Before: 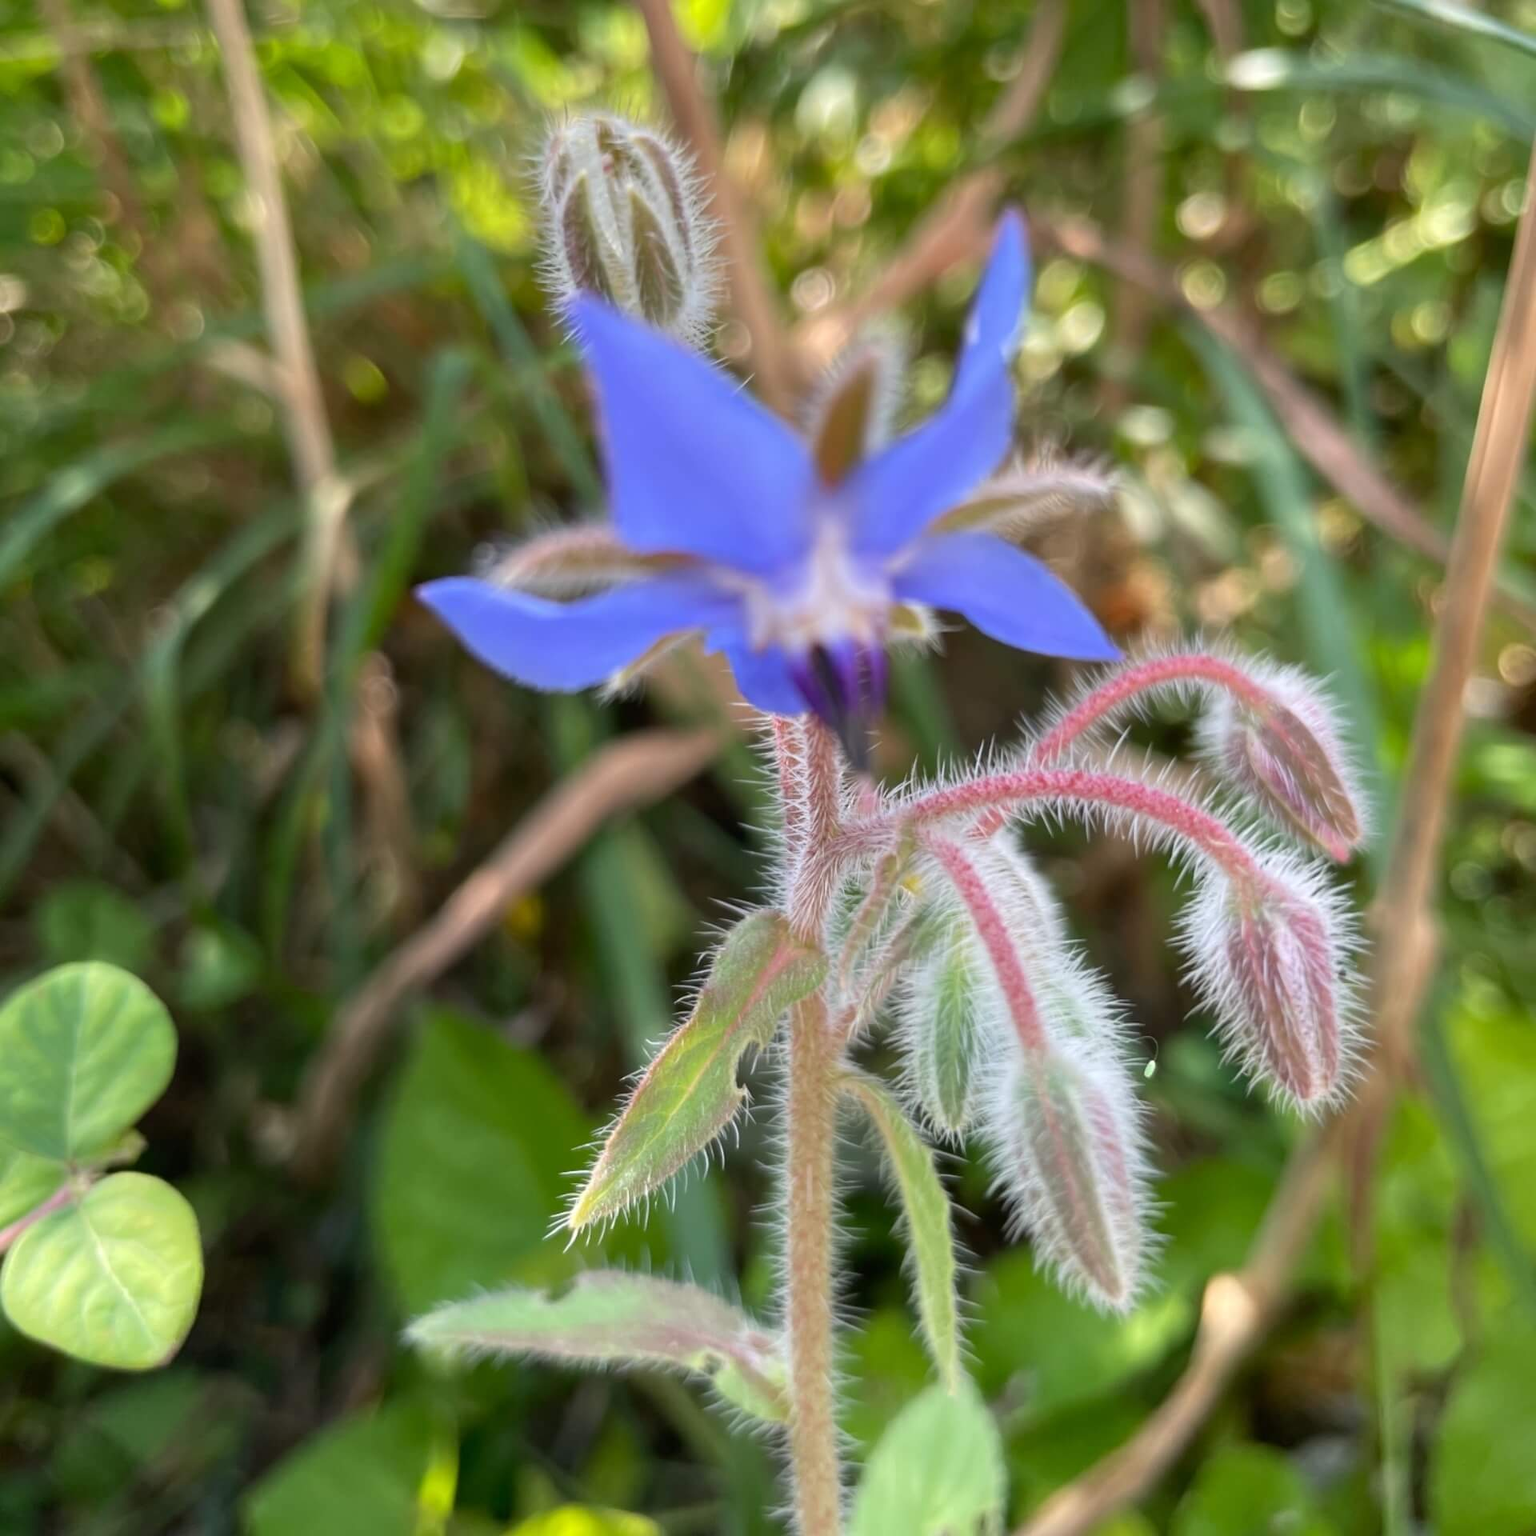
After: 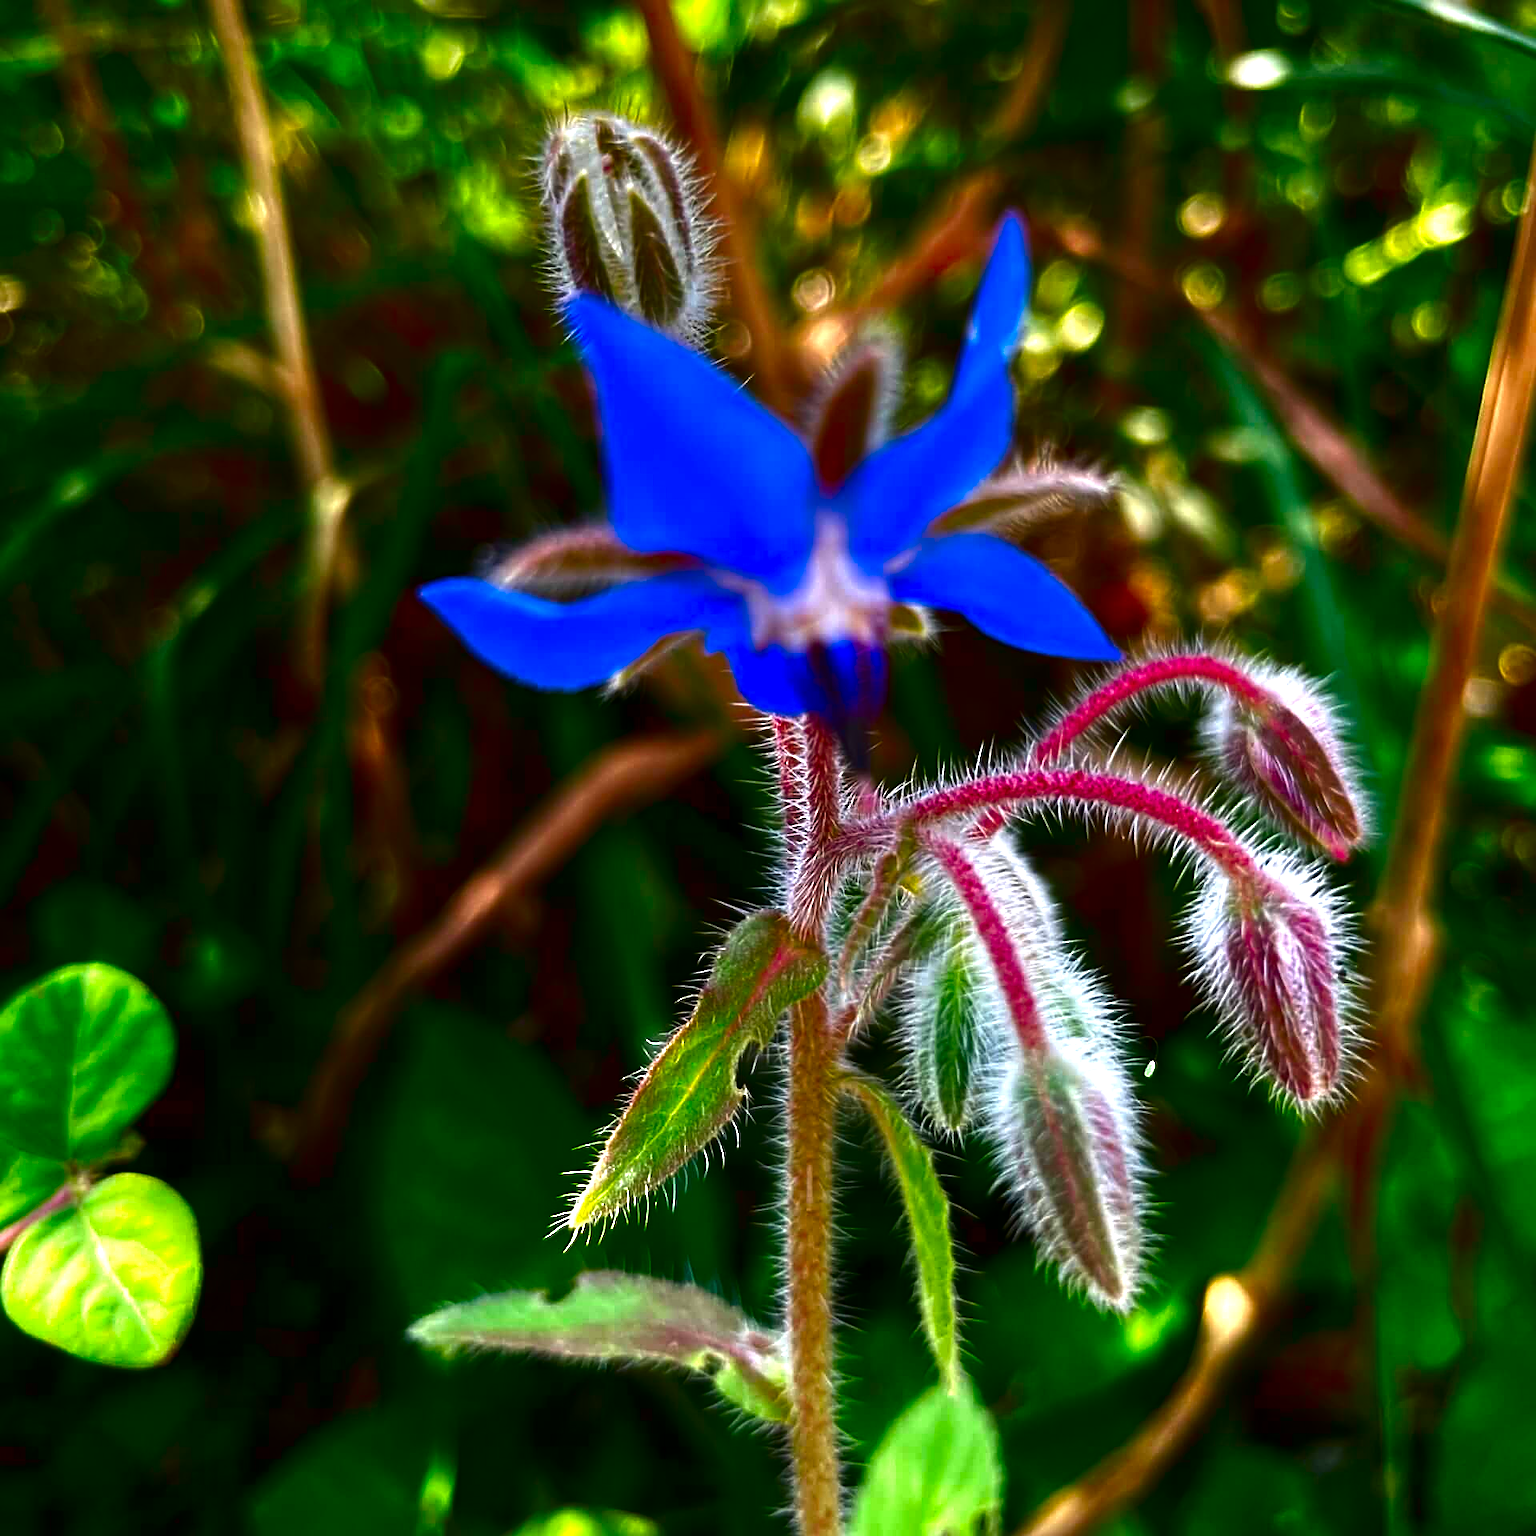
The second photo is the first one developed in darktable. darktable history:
contrast brightness saturation: brightness -0.996, saturation 0.987
exposure: black level correction 0, exposure 0.499 EV, compensate highlight preservation false
sharpen: amount 0.597
